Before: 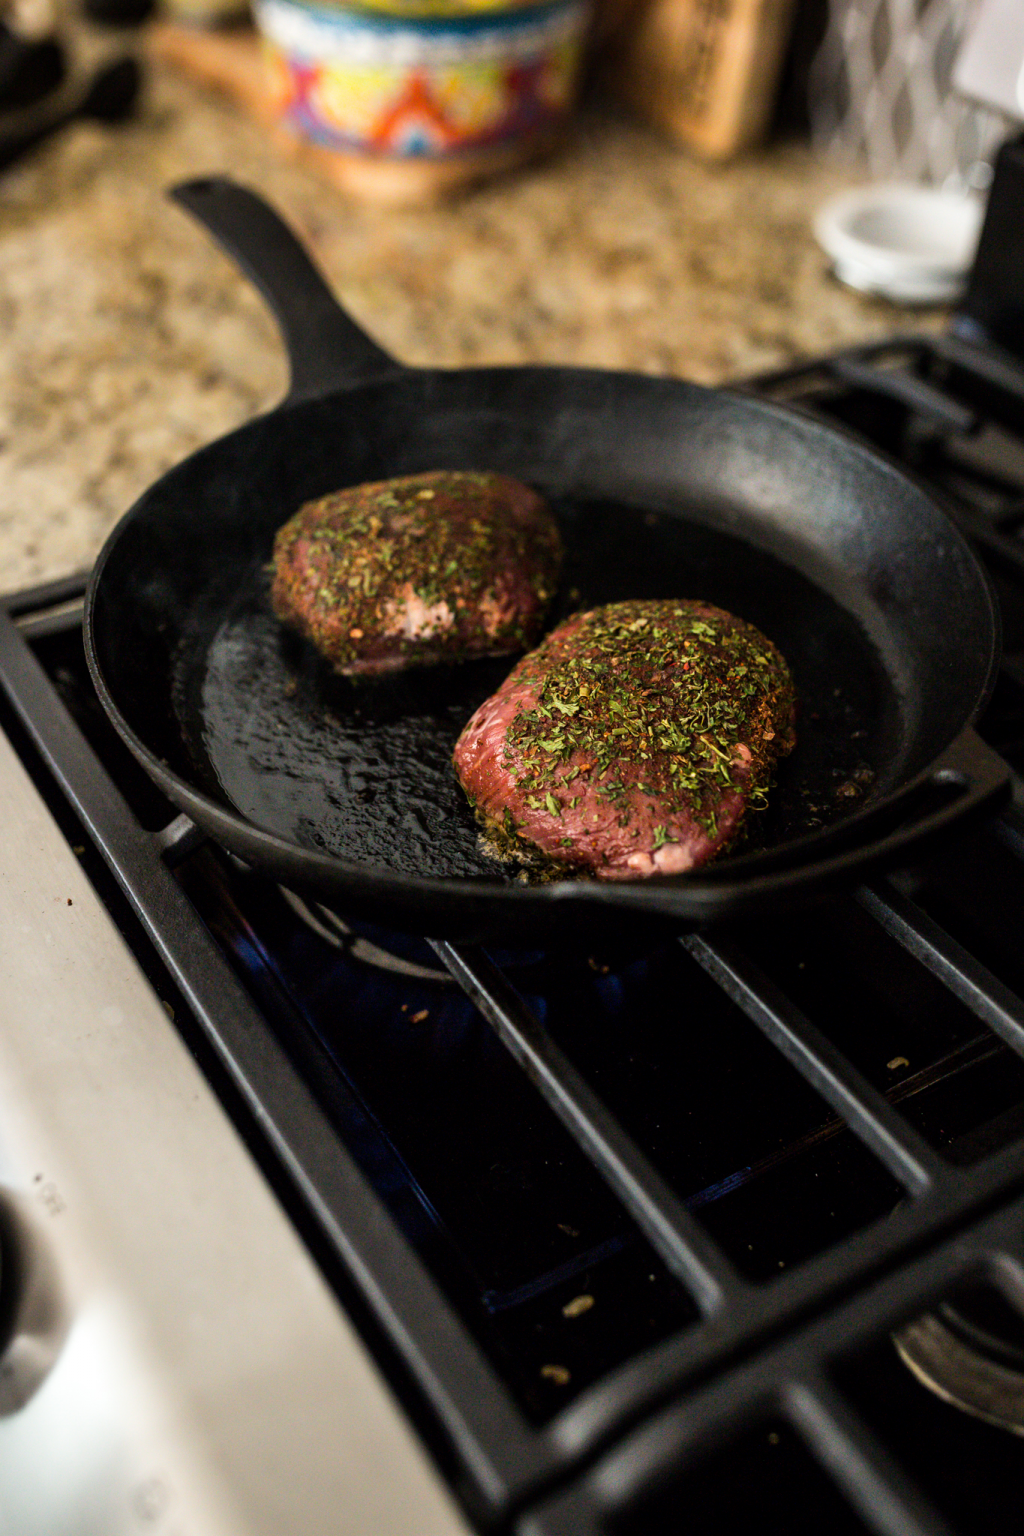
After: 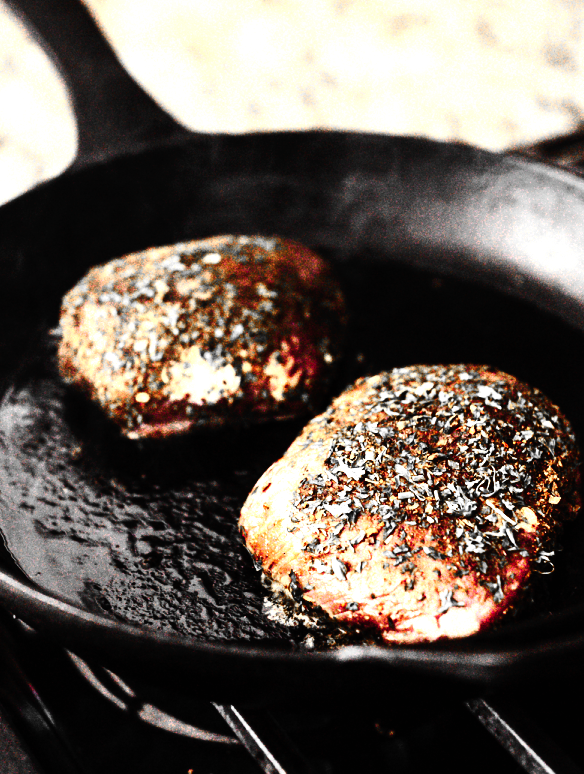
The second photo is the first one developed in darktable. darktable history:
exposure: black level correction 0, exposure 0.499 EV, compensate highlight preservation false
crop: left 20.992%, top 15.423%, right 21.902%, bottom 34.144%
tone equalizer: -8 EV -1.06 EV, -7 EV -1 EV, -6 EV -0.874 EV, -5 EV -0.587 EV, -3 EV 0.608 EV, -2 EV 0.87 EV, -1 EV 0.99 EV, +0 EV 1.06 EV, edges refinement/feathering 500, mask exposure compensation -1.57 EV, preserve details no
color zones: curves: ch0 [(0, 0.65) (0.096, 0.644) (0.221, 0.539) (0.429, 0.5) (0.571, 0.5) (0.714, 0.5) (0.857, 0.5) (1, 0.65)]; ch1 [(0, 0.5) (0.143, 0.5) (0.257, -0.002) (0.429, 0.04) (0.571, -0.001) (0.714, -0.015) (0.857, 0.024) (1, 0.5)]
tone curve: curves: ch0 [(0, 0) (0.003, 0.001) (0.011, 0.006) (0.025, 0.012) (0.044, 0.018) (0.069, 0.025) (0.1, 0.045) (0.136, 0.074) (0.177, 0.124) (0.224, 0.196) (0.277, 0.289) (0.335, 0.396) (0.399, 0.495) (0.468, 0.585) (0.543, 0.663) (0.623, 0.728) (0.709, 0.808) (0.801, 0.87) (0.898, 0.932) (1, 1)], preserve colors none
contrast brightness saturation: contrast 0.196, brightness 0.166, saturation 0.215
